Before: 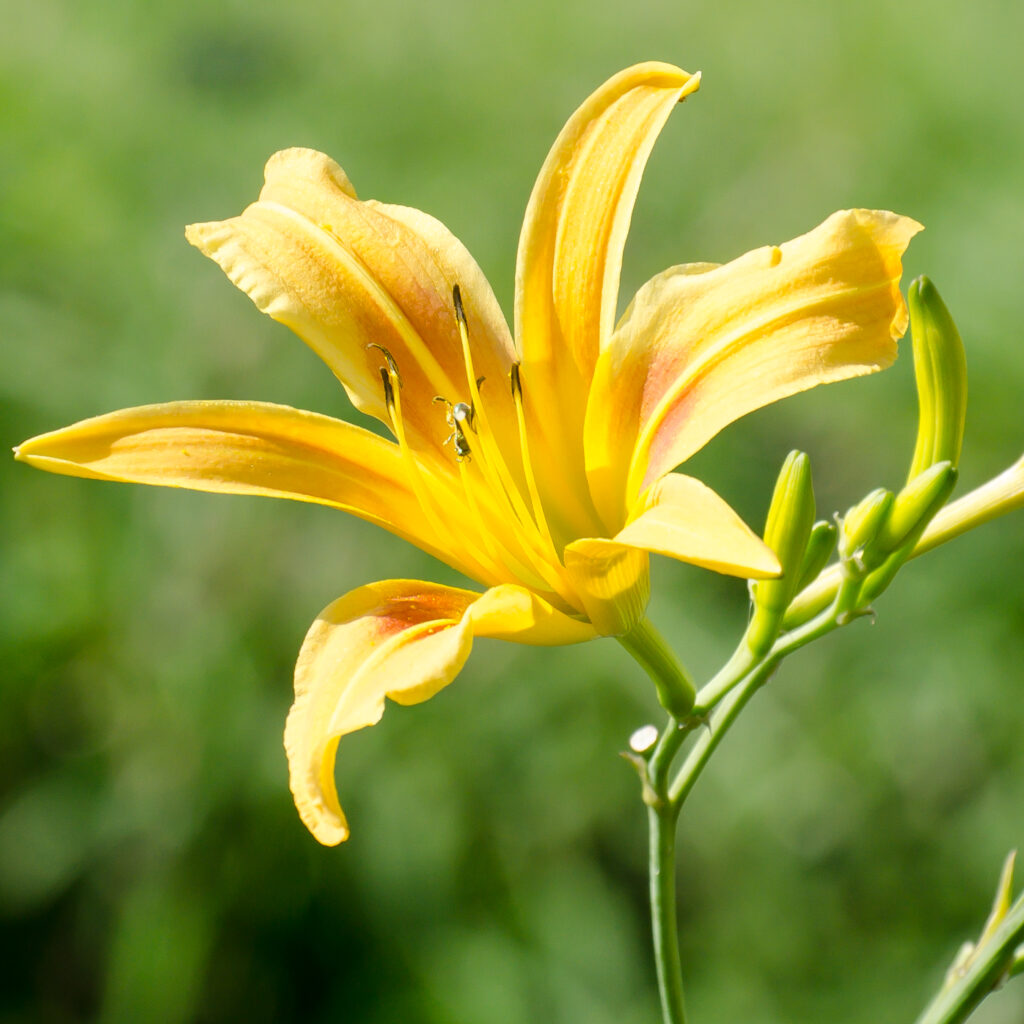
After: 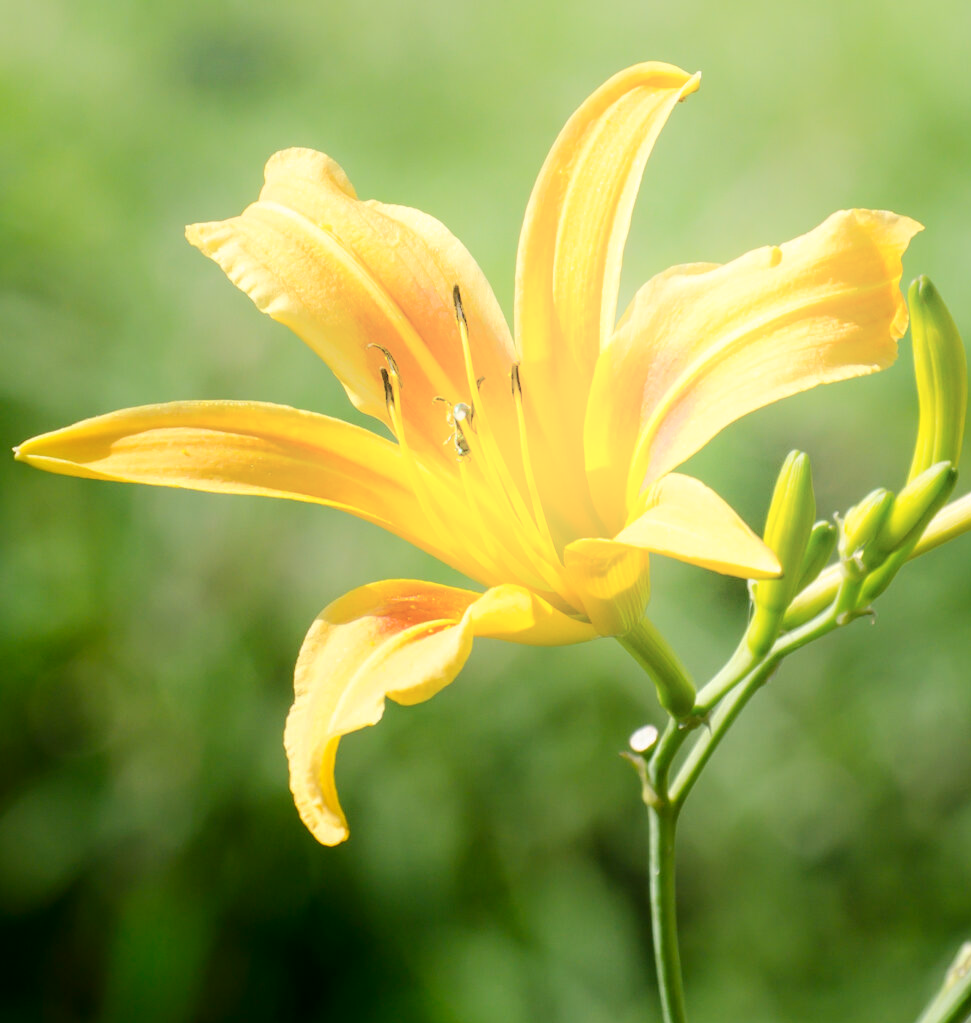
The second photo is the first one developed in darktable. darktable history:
crop and rotate: right 5.167%
shadows and highlights: shadows -54.3, highlights 86.09, soften with gaussian
